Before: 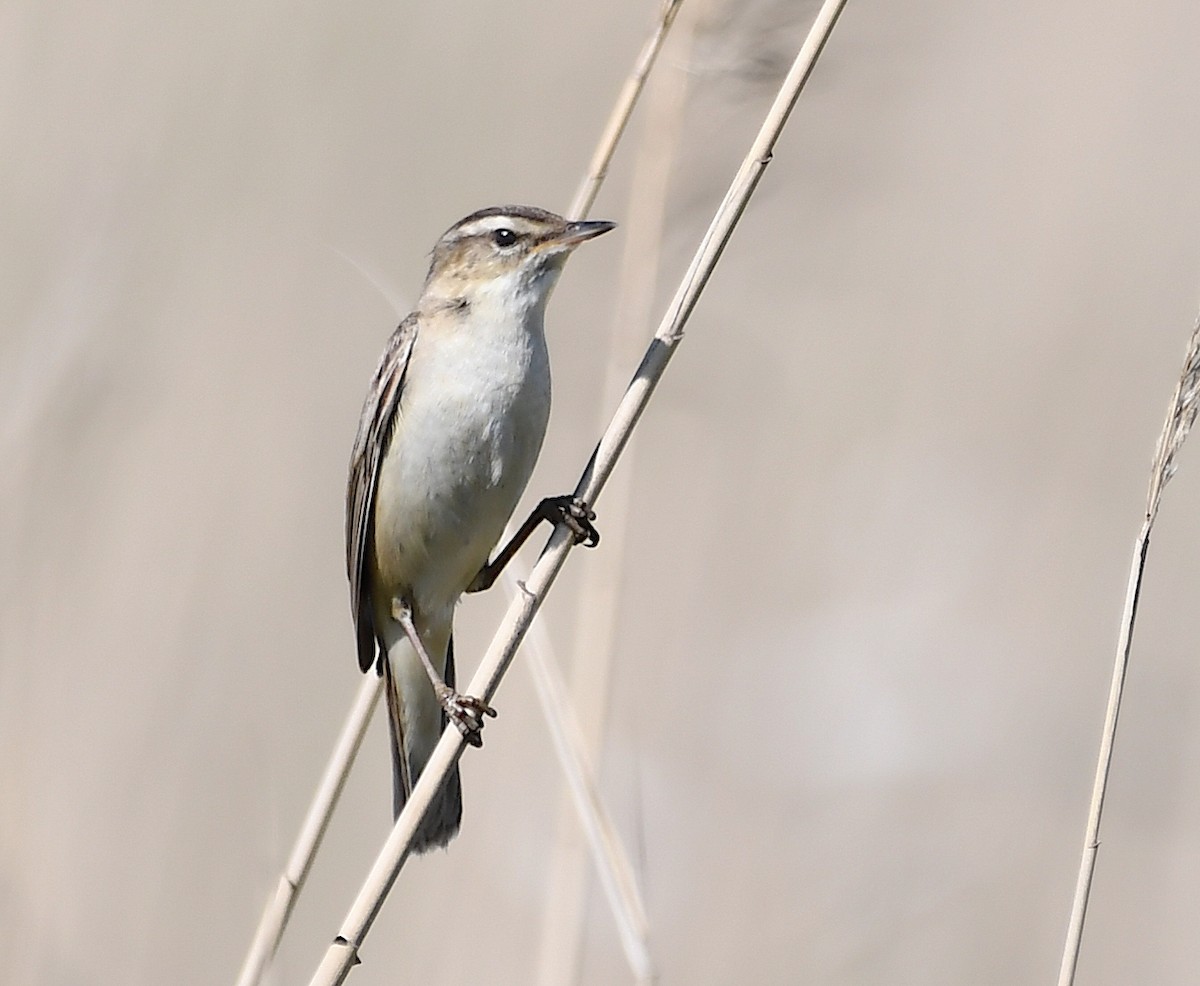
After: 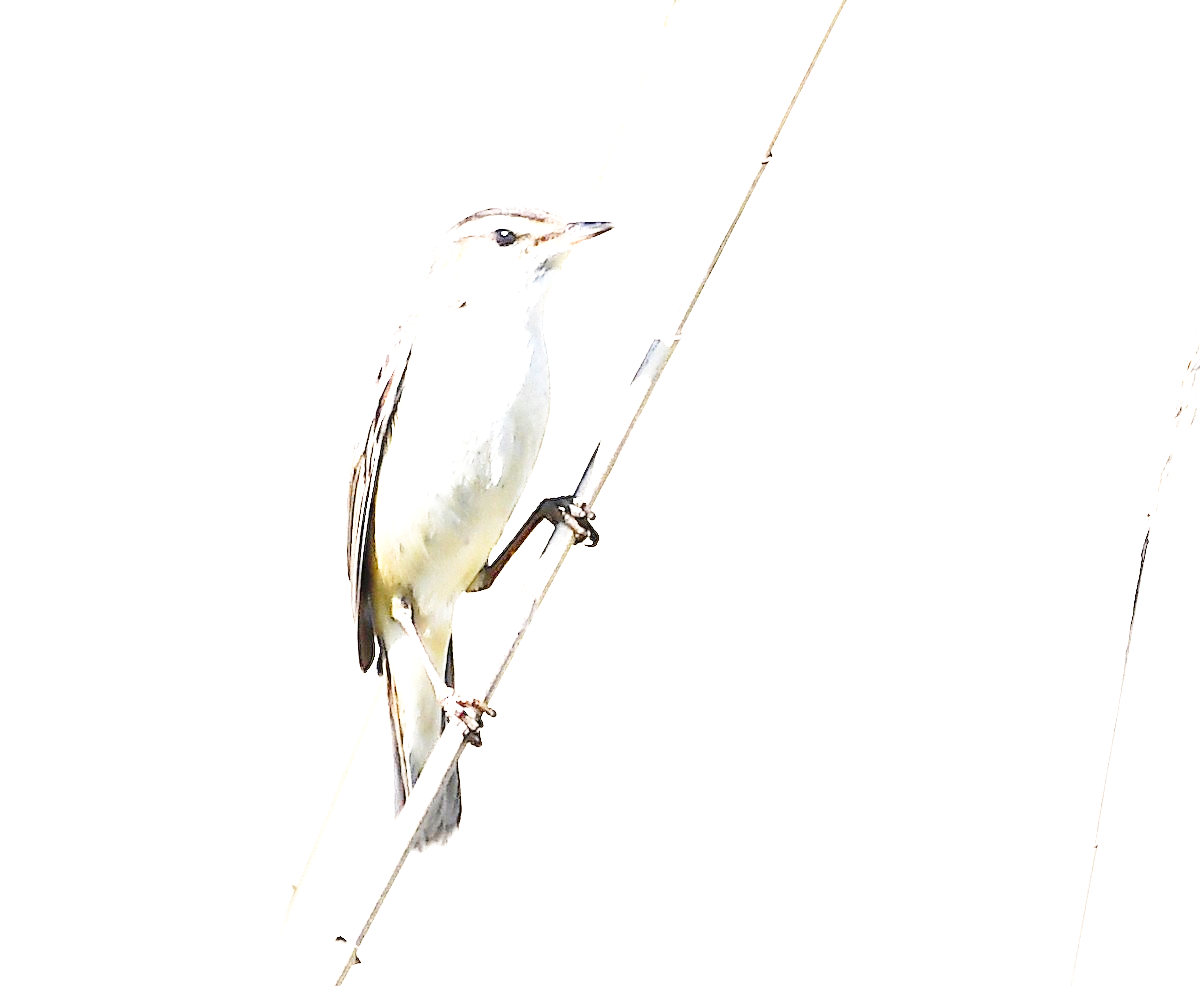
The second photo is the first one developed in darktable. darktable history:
base curve: curves: ch0 [(0, 0) (0.028, 0.03) (0.121, 0.232) (0.46, 0.748) (0.859, 0.968) (1, 1)], preserve colors none
exposure: black level correction 0, exposure 2.336 EV, compensate highlight preservation false
